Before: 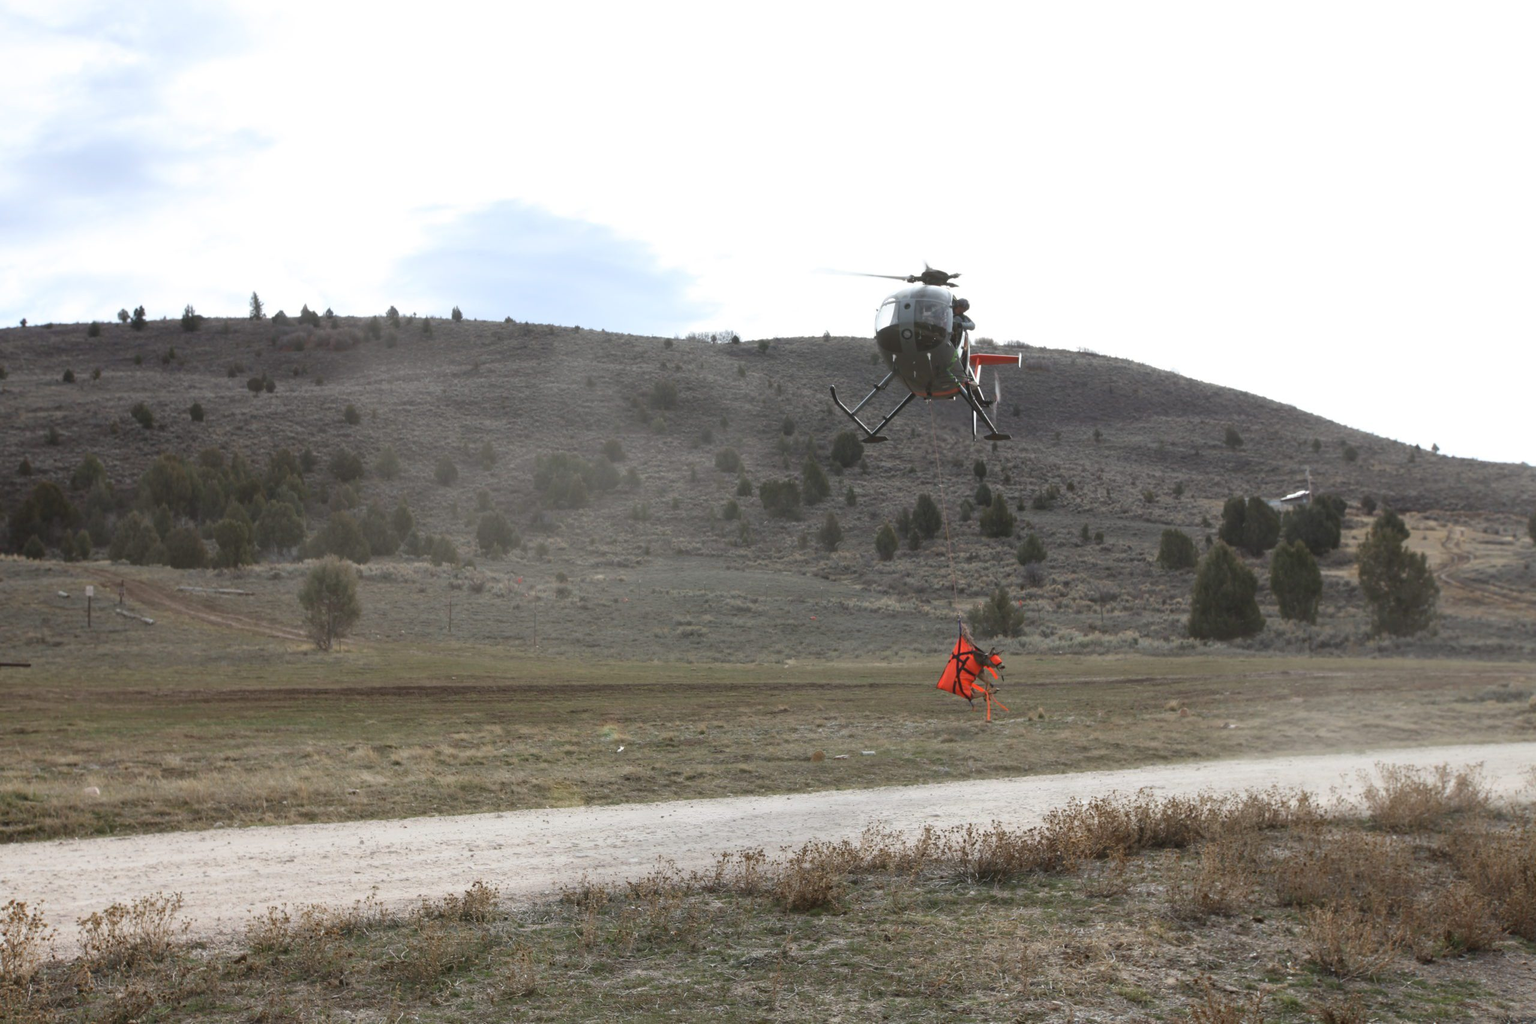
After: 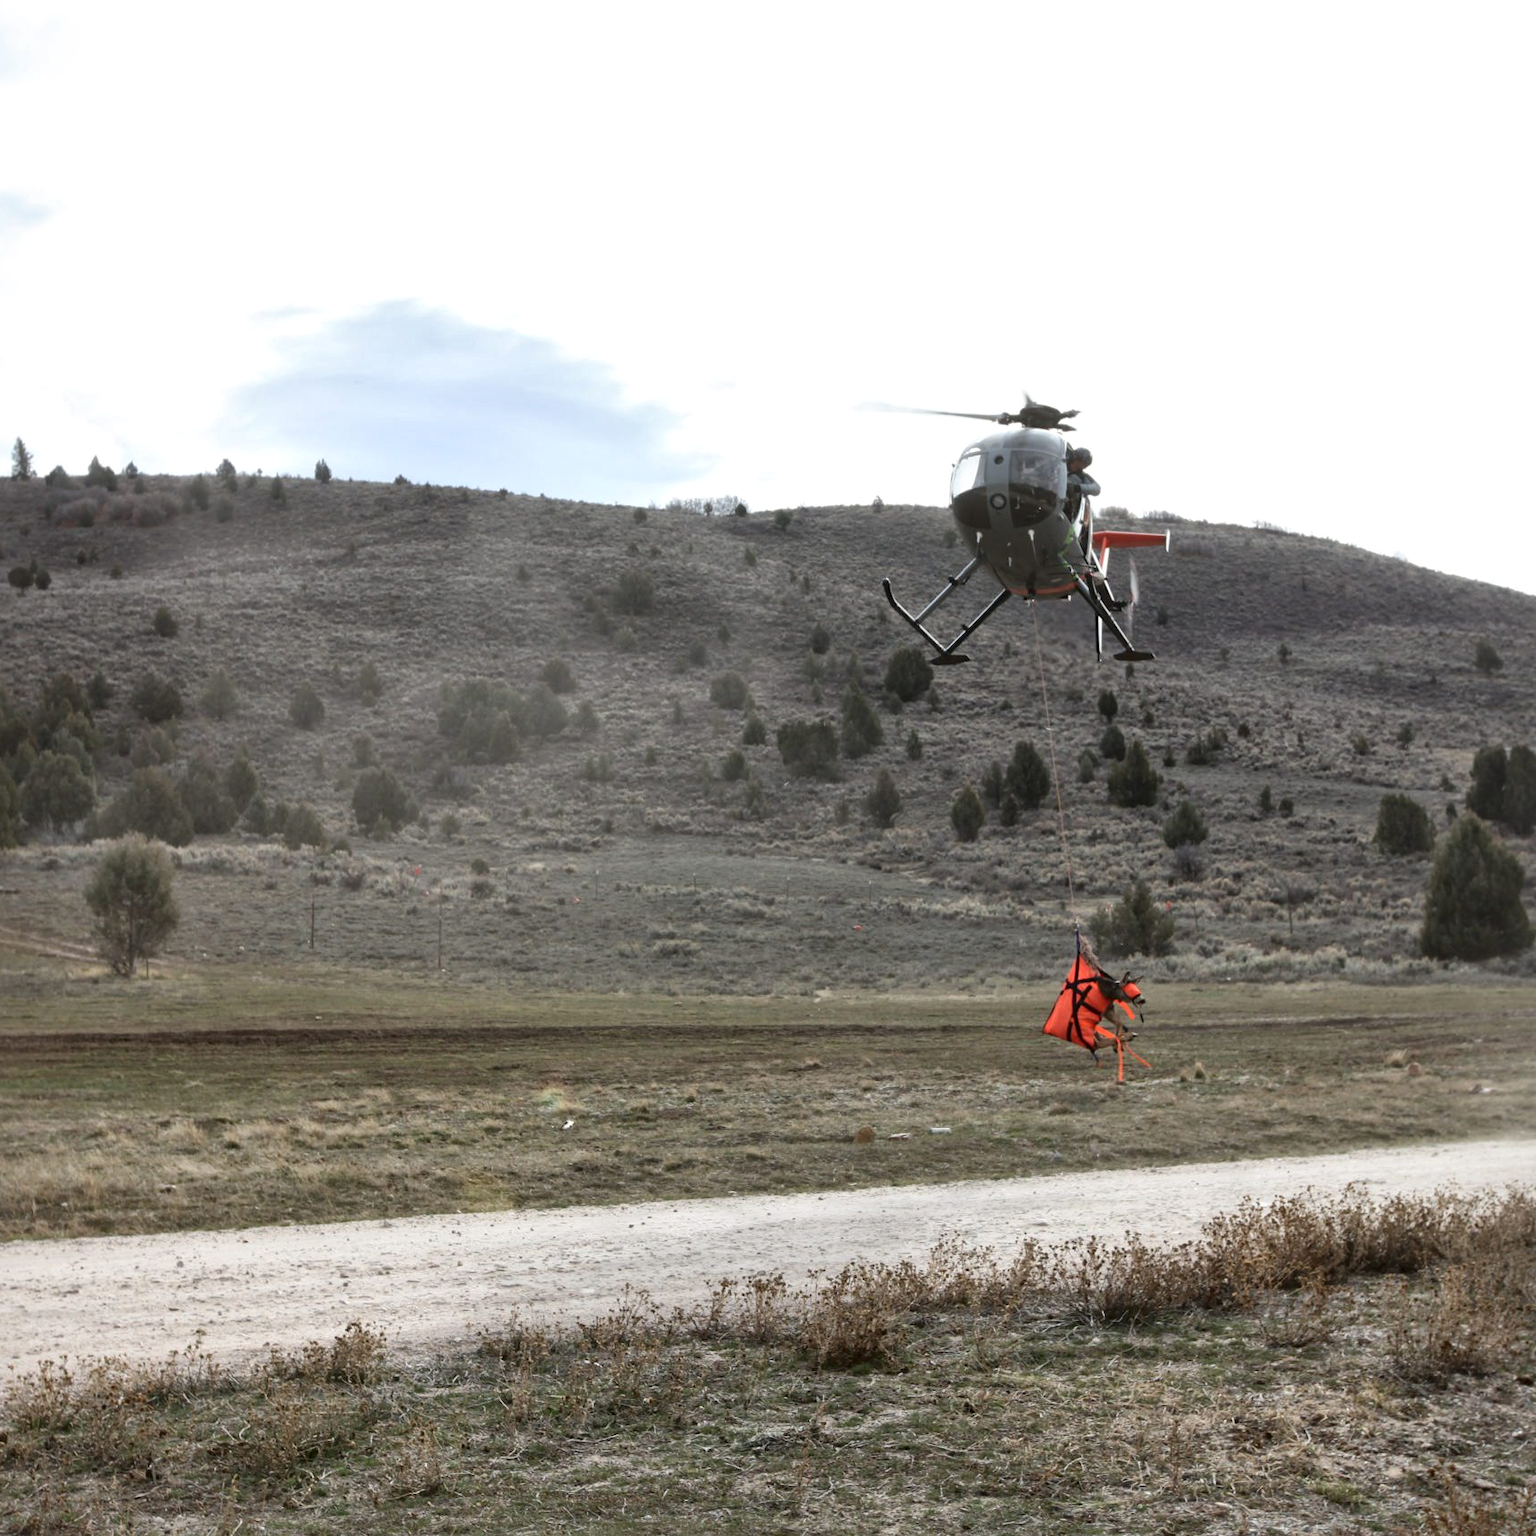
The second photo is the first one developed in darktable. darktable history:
local contrast: mode bilateral grid, contrast 20, coarseness 50, detail 171%, midtone range 0.2
crop and rotate: left 15.754%, right 17.579%
